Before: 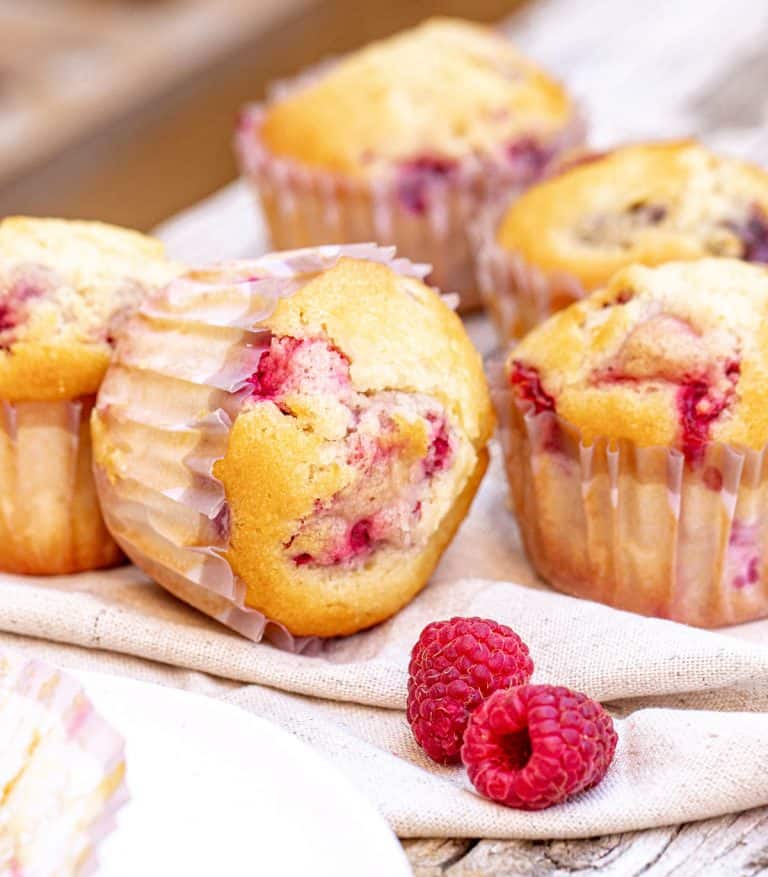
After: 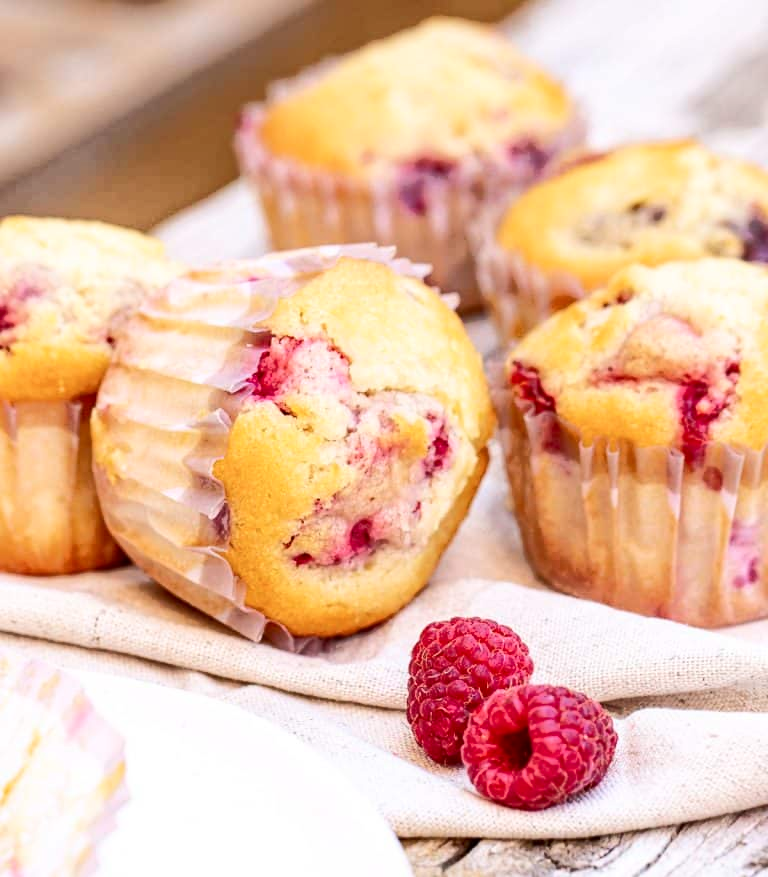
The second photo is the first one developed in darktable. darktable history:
tone curve: curves: ch0 [(0, 0) (0.003, 0.003) (0.011, 0.011) (0.025, 0.024) (0.044, 0.043) (0.069, 0.068) (0.1, 0.097) (0.136, 0.133) (0.177, 0.173) (0.224, 0.219) (0.277, 0.271) (0.335, 0.327) (0.399, 0.39) (0.468, 0.457) (0.543, 0.582) (0.623, 0.655) (0.709, 0.734) (0.801, 0.817) (0.898, 0.906) (1, 1)], color space Lab, independent channels, preserve colors none
contrast brightness saturation: contrast 0.137
